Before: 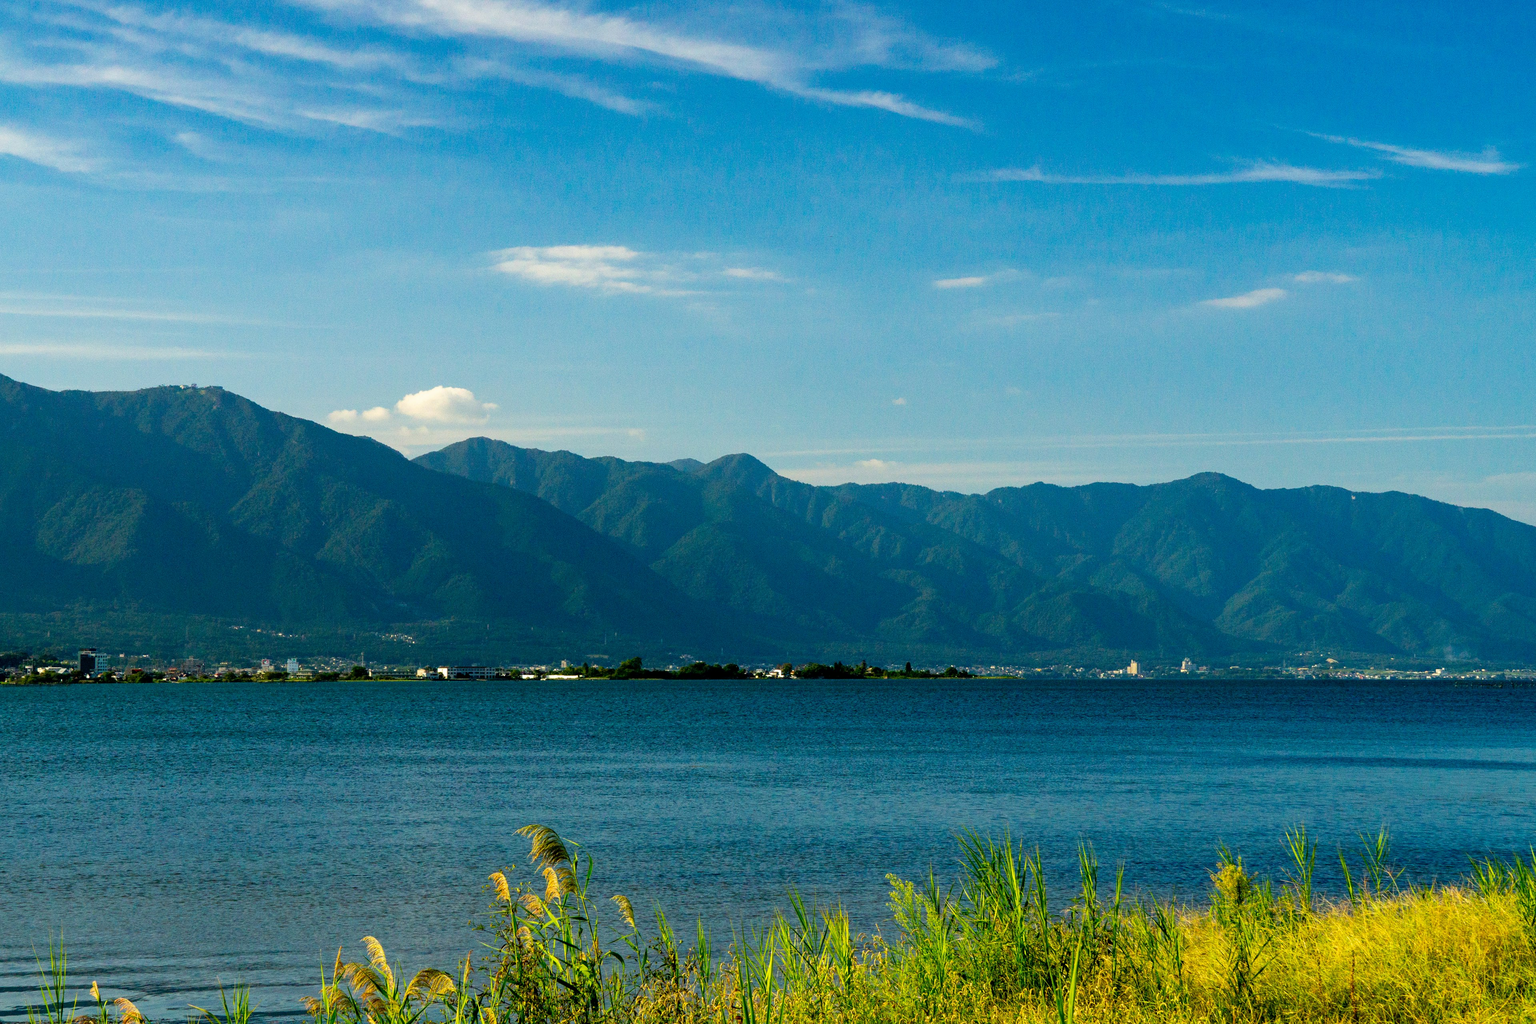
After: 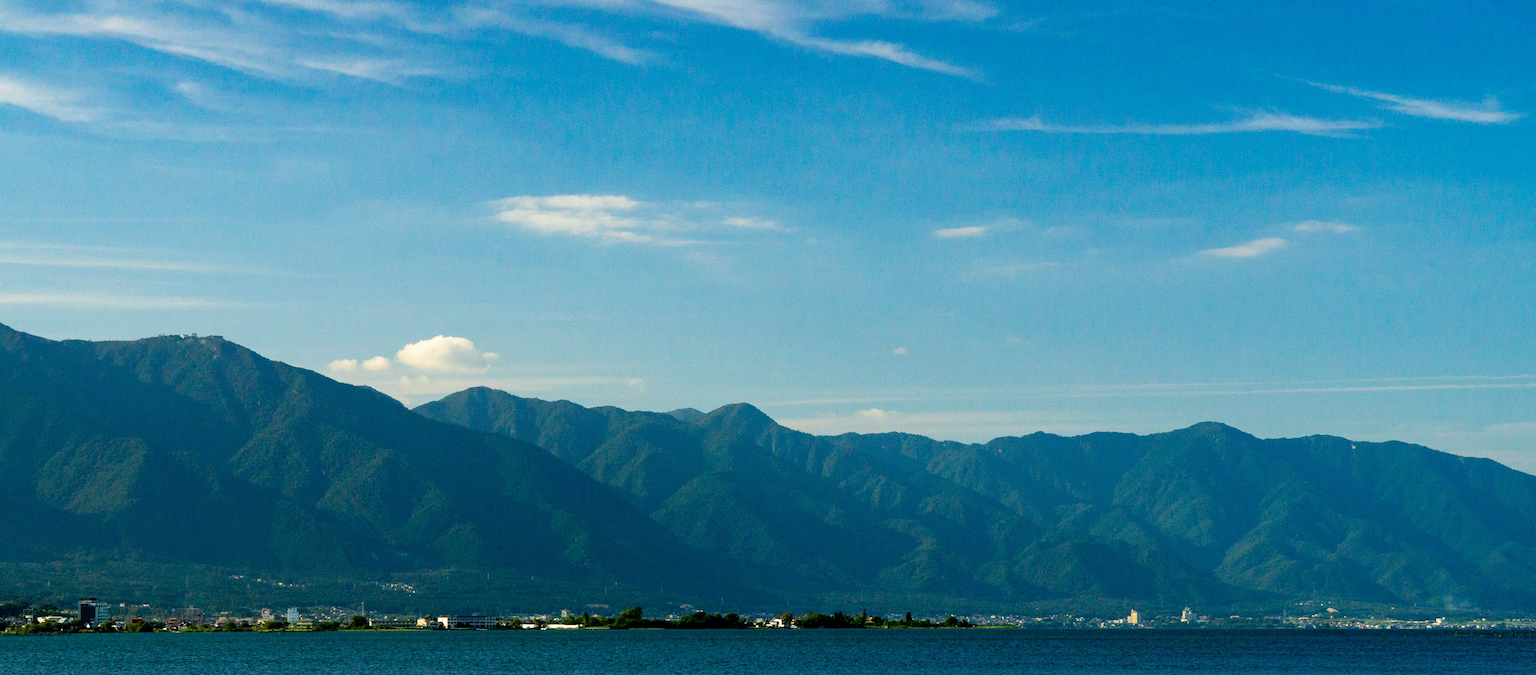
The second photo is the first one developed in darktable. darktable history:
crop and rotate: top 4.971%, bottom 29.04%
